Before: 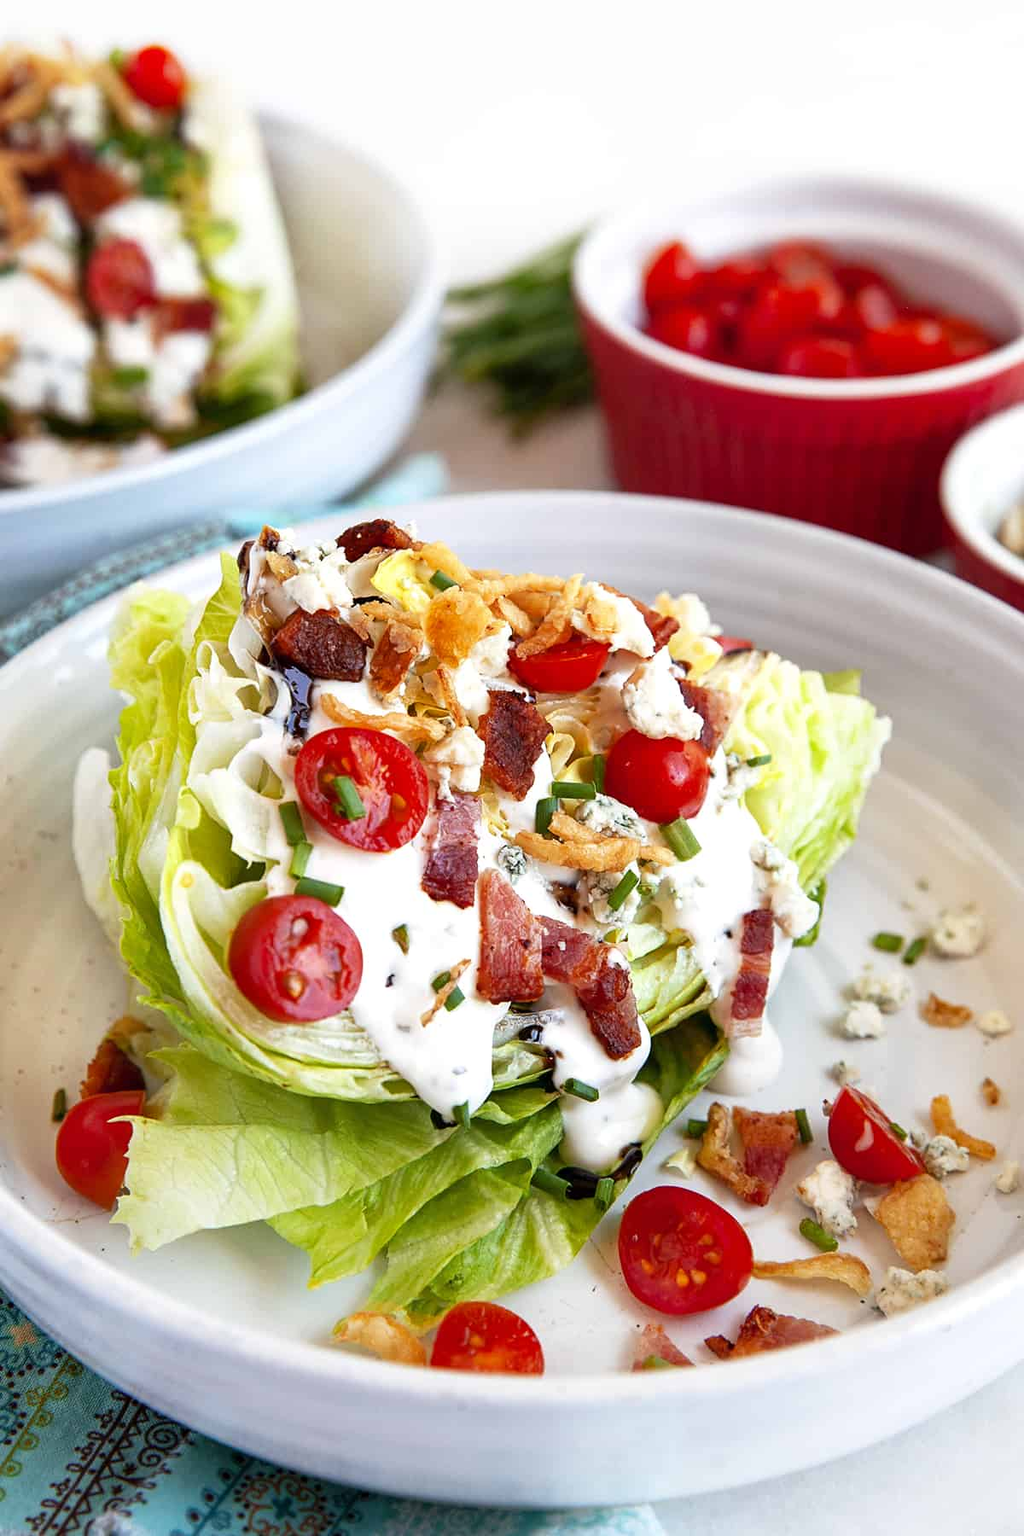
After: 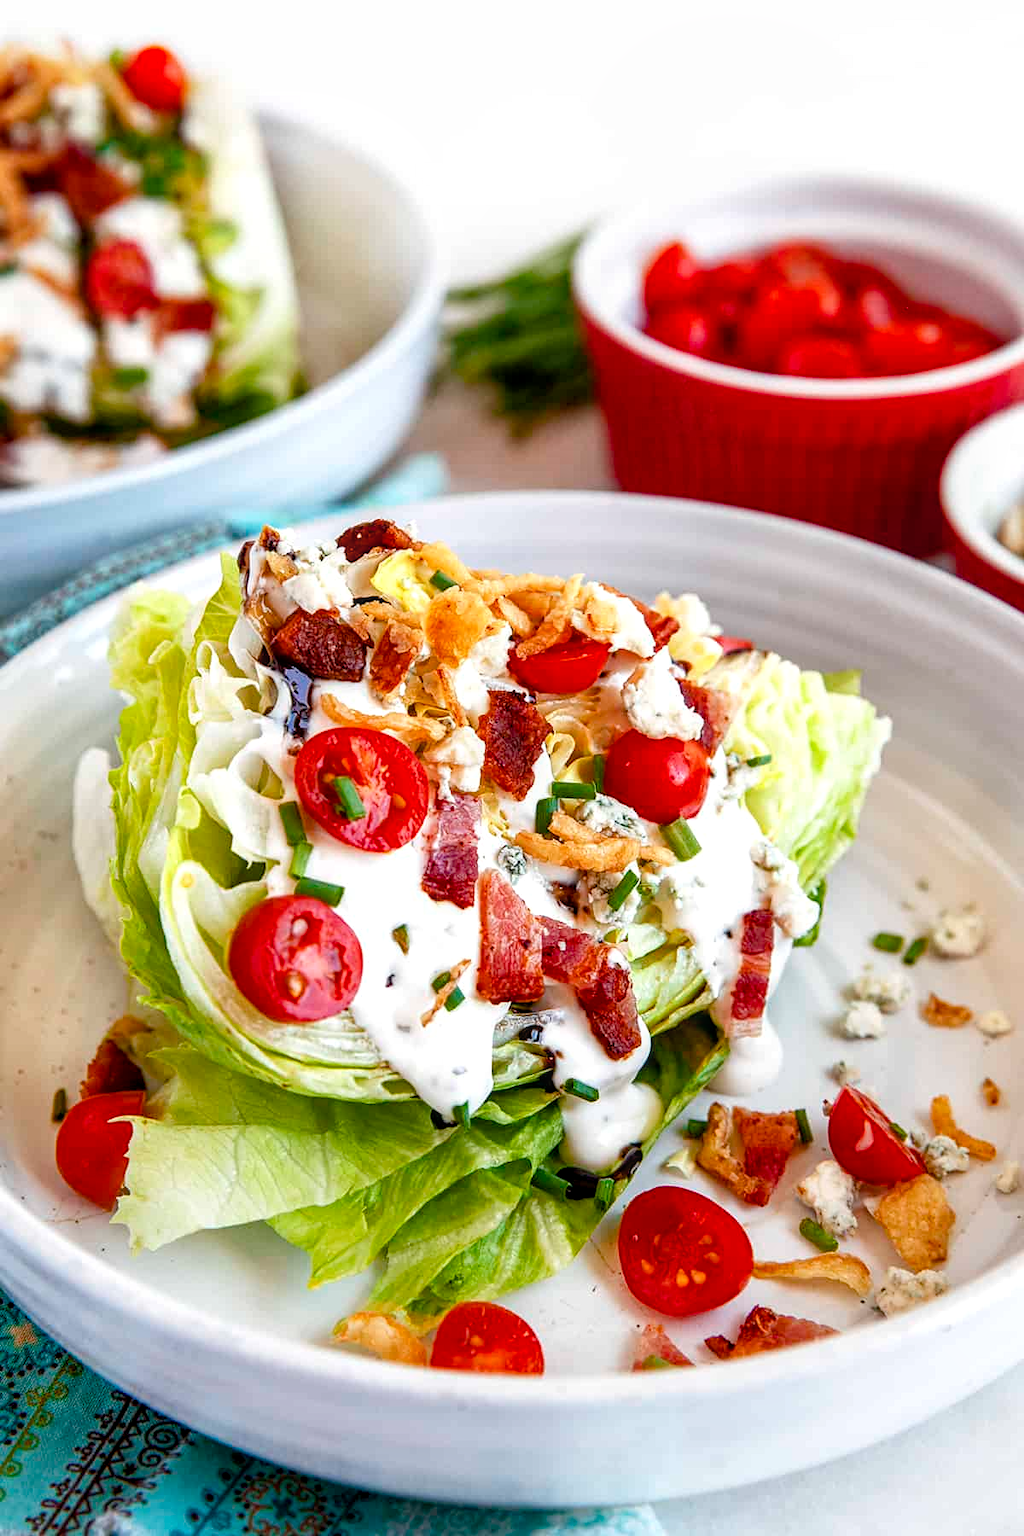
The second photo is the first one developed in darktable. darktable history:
local contrast: on, module defaults
color balance rgb: perceptual saturation grading › global saturation 20%, perceptual saturation grading › highlights -25%, perceptual saturation grading › shadows 25%
